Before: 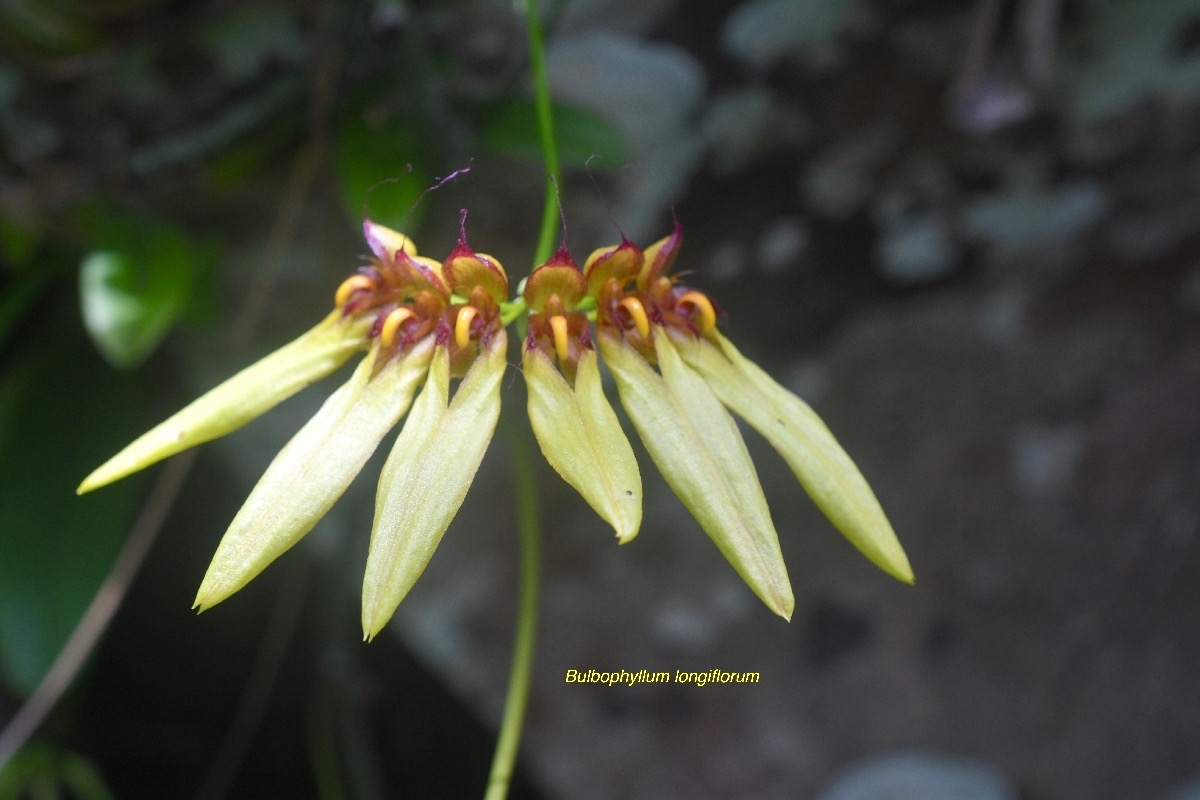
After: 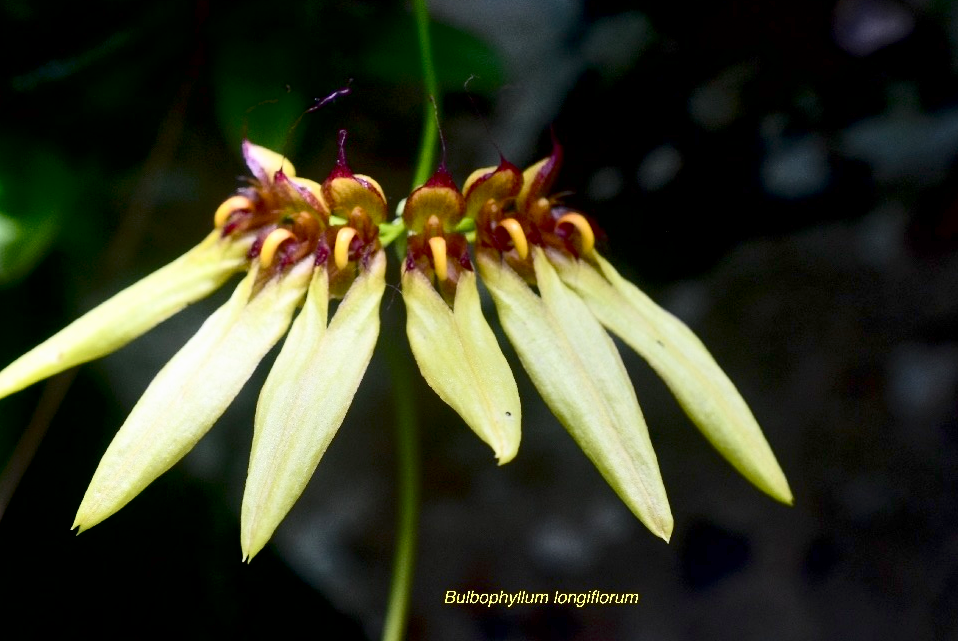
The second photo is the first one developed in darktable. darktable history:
contrast brightness saturation: contrast 0.291
exposure: black level correction 0.027, exposure -0.073 EV, compensate exposure bias true, compensate highlight preservation false
crop and rotate: left 10.091%, top 9.891%, right 10.041%, bottom 9.974%
